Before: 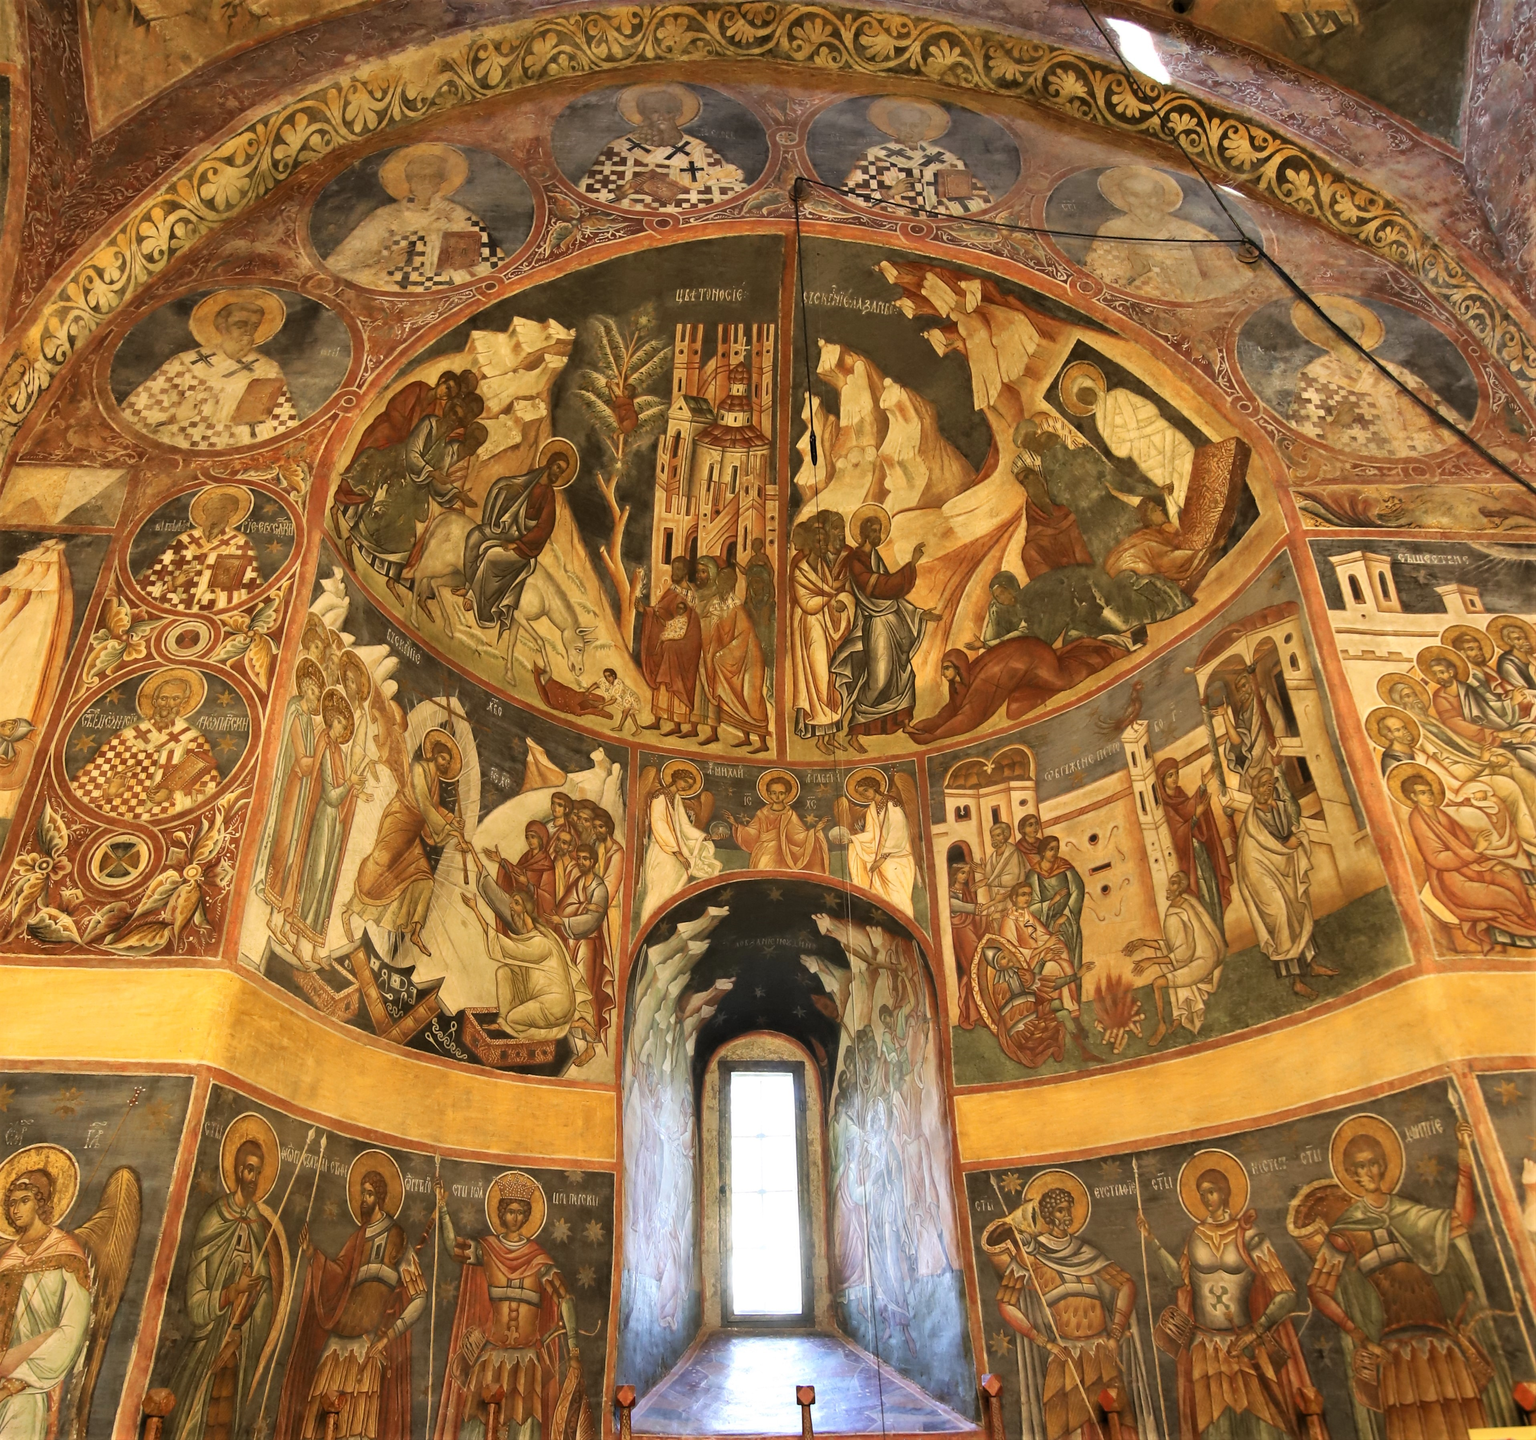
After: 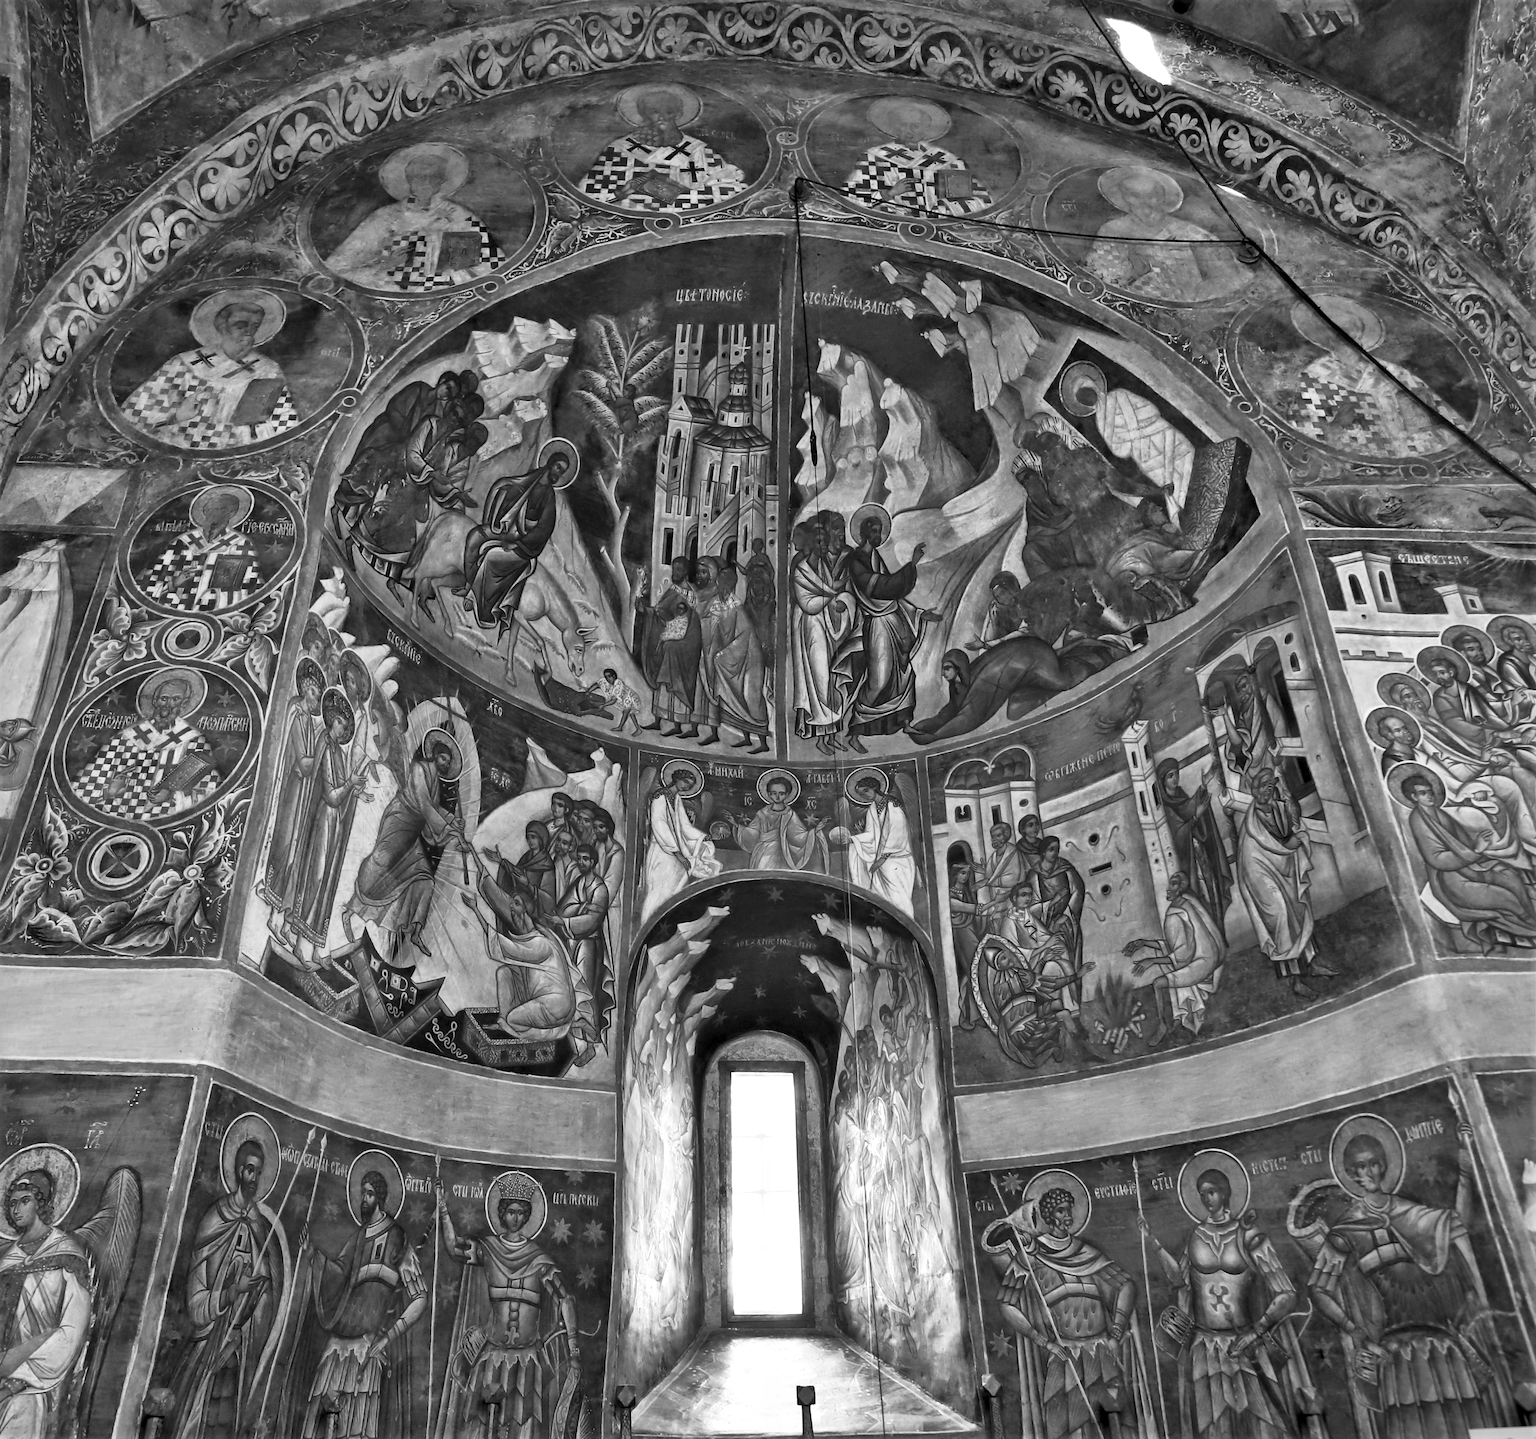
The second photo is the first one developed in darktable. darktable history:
shadows and highlights: shadows color adjustment 99.14%, highlights color adjustment 0.673%, soften with gaussian
local contrast: mode bilateral grid, contrast 25, coarseness 60, detail 151%, midtone range 0.2
color calibration: output gray [0.253, 0.26, 0.487, 0], illuminant as shot in camera, x 0.359, y 0.363, temperature 4569.38 K
base curve: curves: ch0 [(0, 0) (0.257, 0.25) (0.482, 0.586) (0.757, 0.871) (1, 1)], preserve colors none
